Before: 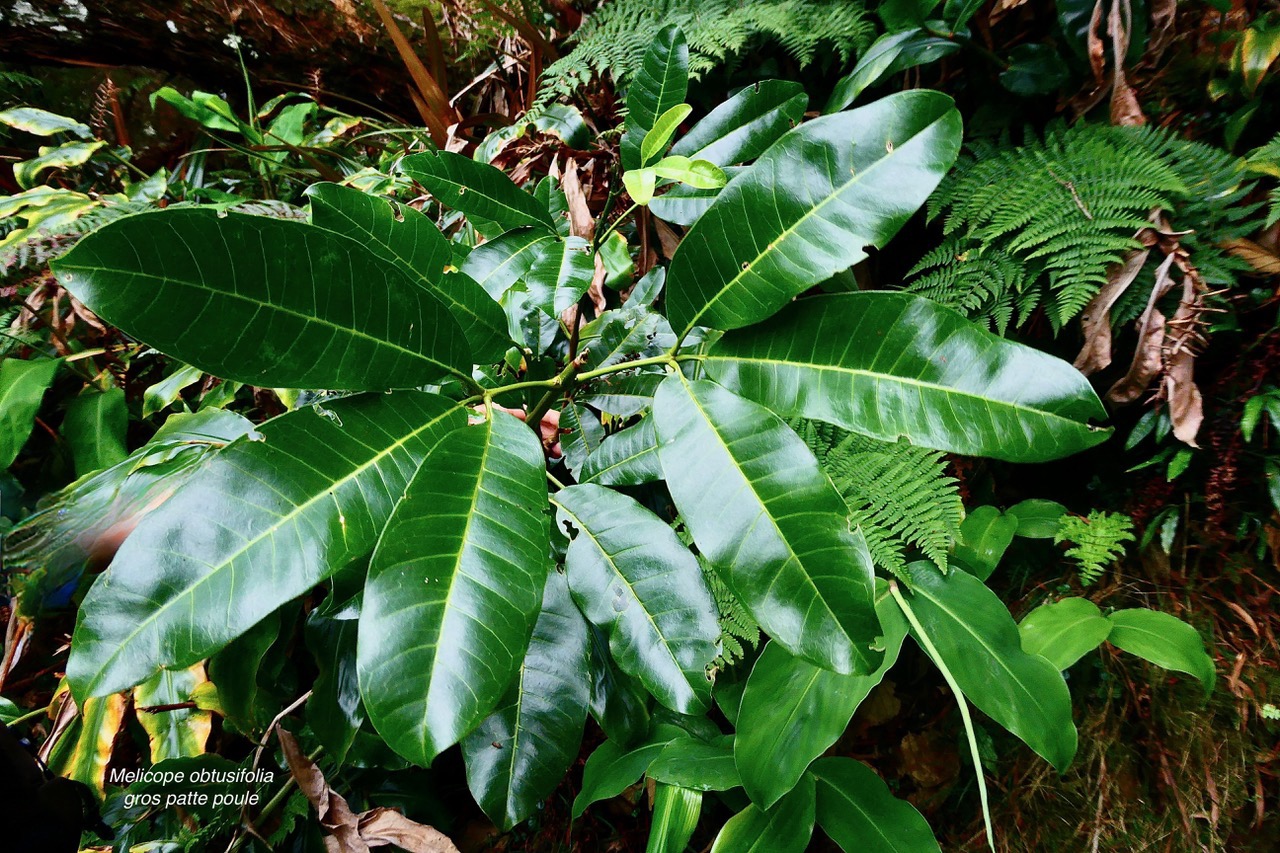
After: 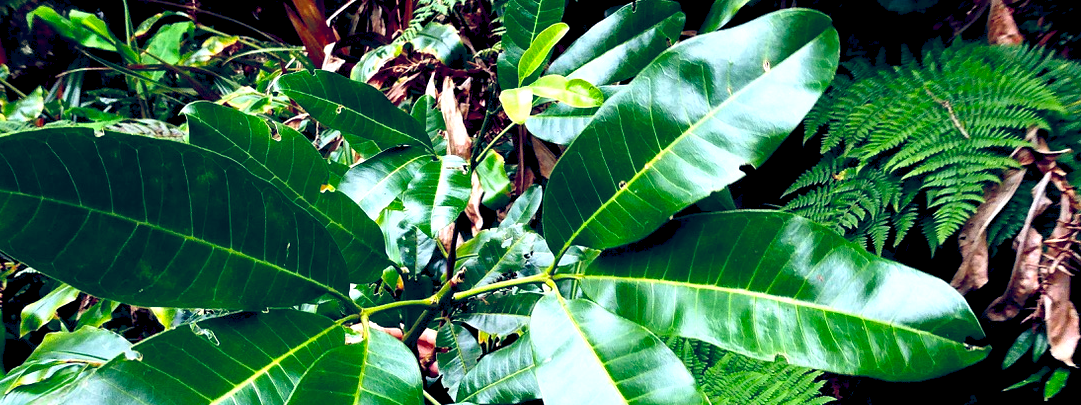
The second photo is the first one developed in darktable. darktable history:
crop and rotate: left 9.622%, top 9.665%, right 5.875%, bottom 42.822%
tone equalizer: on, module defaults
color balance rgb: shadows lift › chroma 0.65%, shadows lift › hue 115.6°, global offset › luminance -0.289%, global offset › chroma 0.312%, global offset › hue 259.58°, perceptual saturation grading › global saturation 10.65%, perceptual brilliance grading › global brilliance 30.457%, global vibrance 16.603%, saturation formula JzAzBz (2021)
